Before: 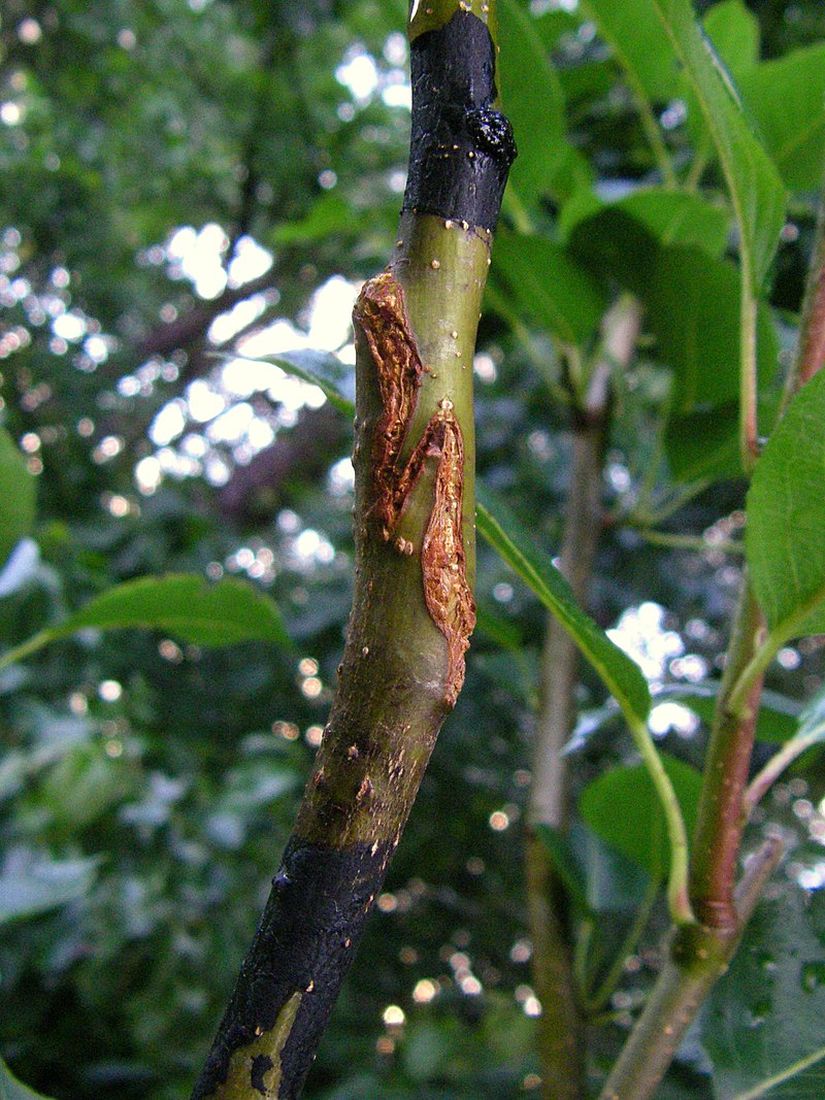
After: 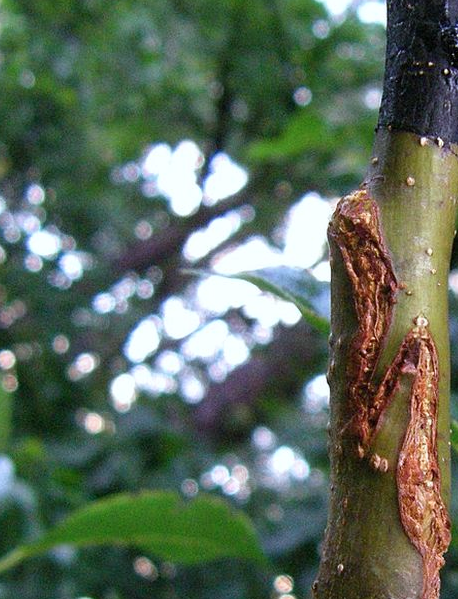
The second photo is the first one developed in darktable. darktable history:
crop and rotate: left 3.056%, top 7.629%, right 41.422%, bottom 37.862%
color correction: highlights a* -0.754, highlights b* -8.23
